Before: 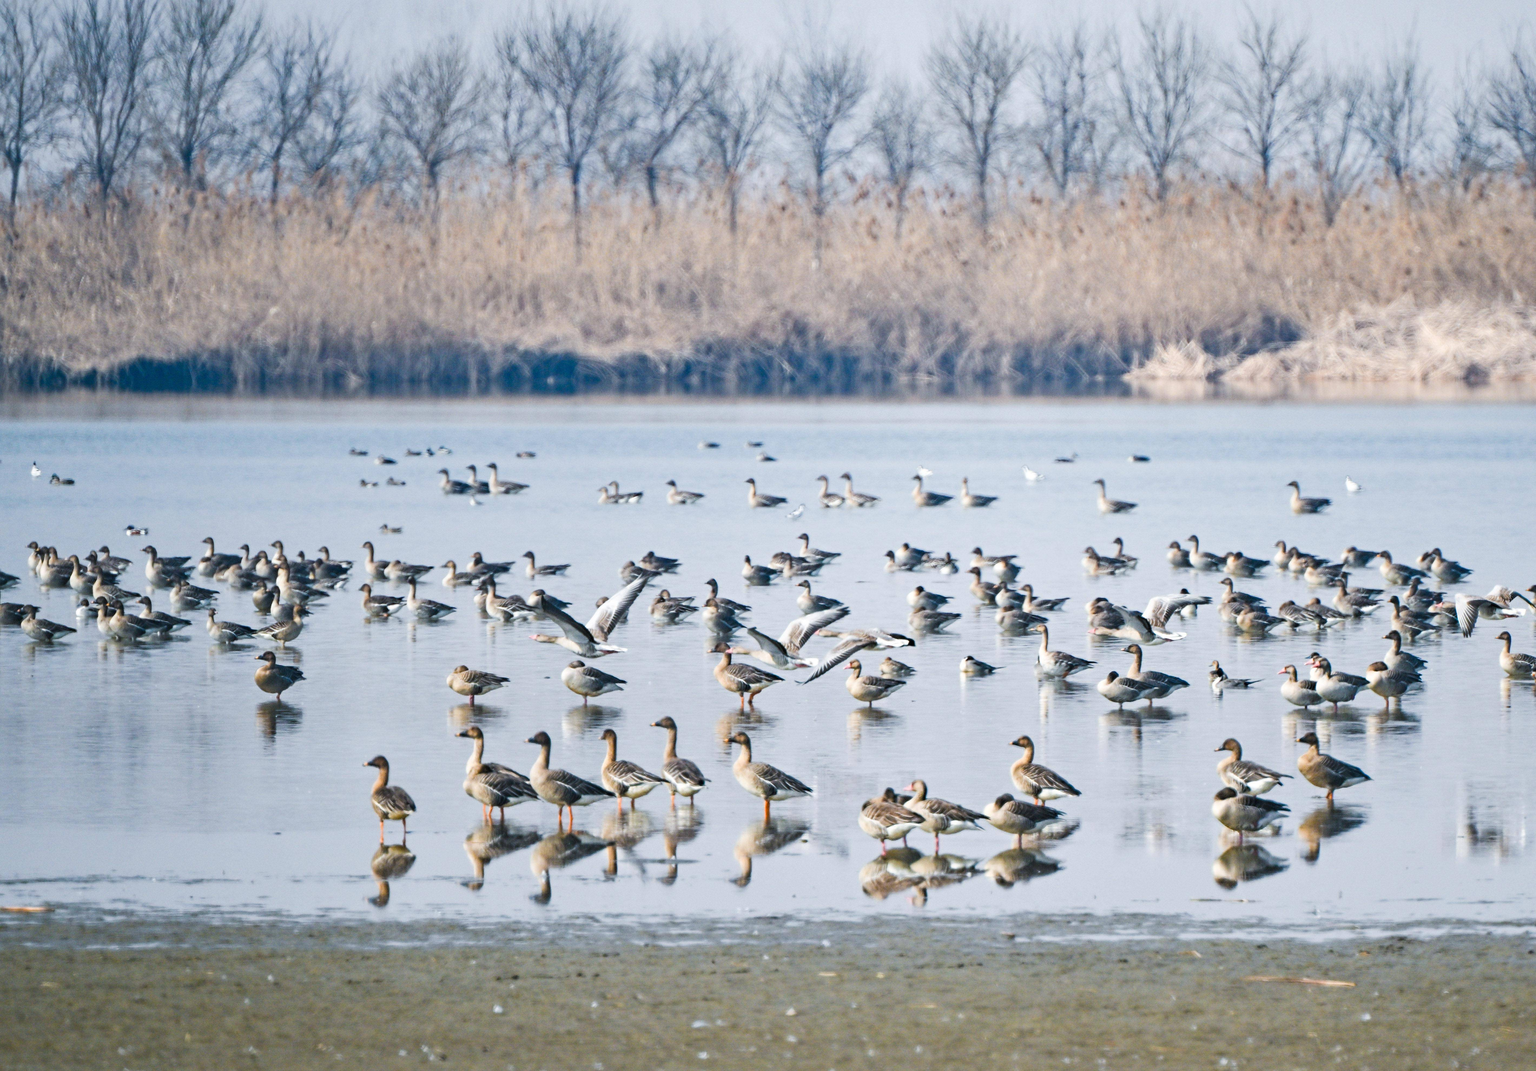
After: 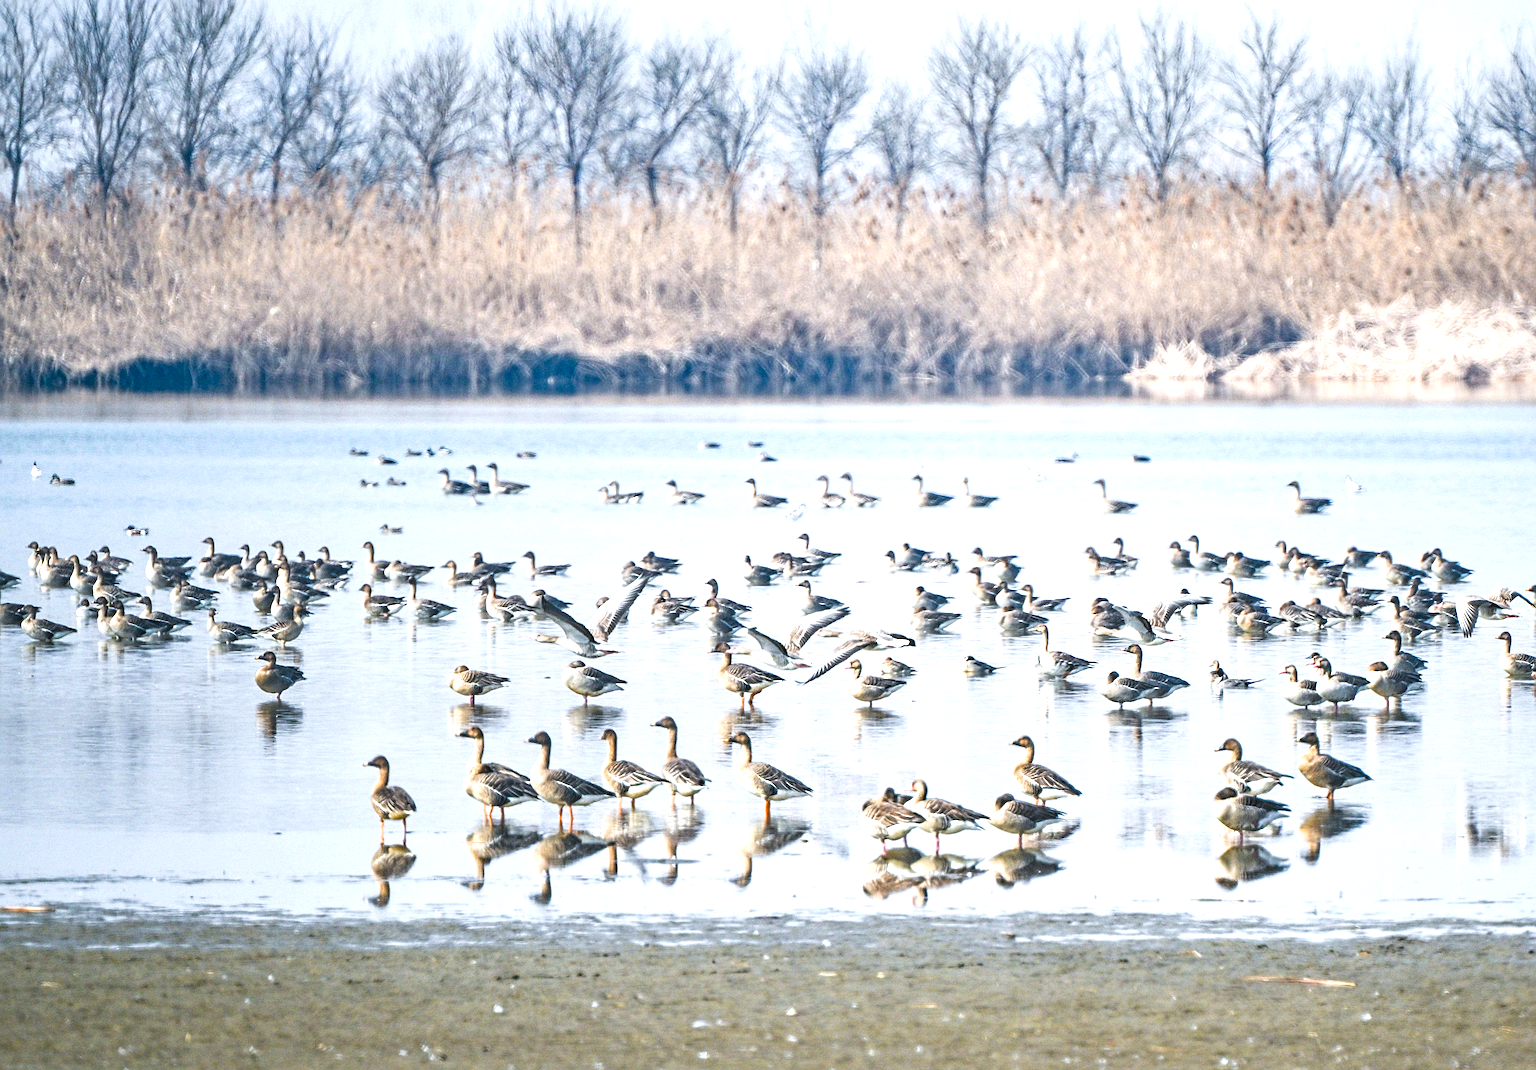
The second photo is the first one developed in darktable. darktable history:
local contrast: on, module defaults
exposure: black level correction 0, exposure 0.7 EV, compensate exposure bias true, compensate highlight preservation false
sharpen: radius 4
